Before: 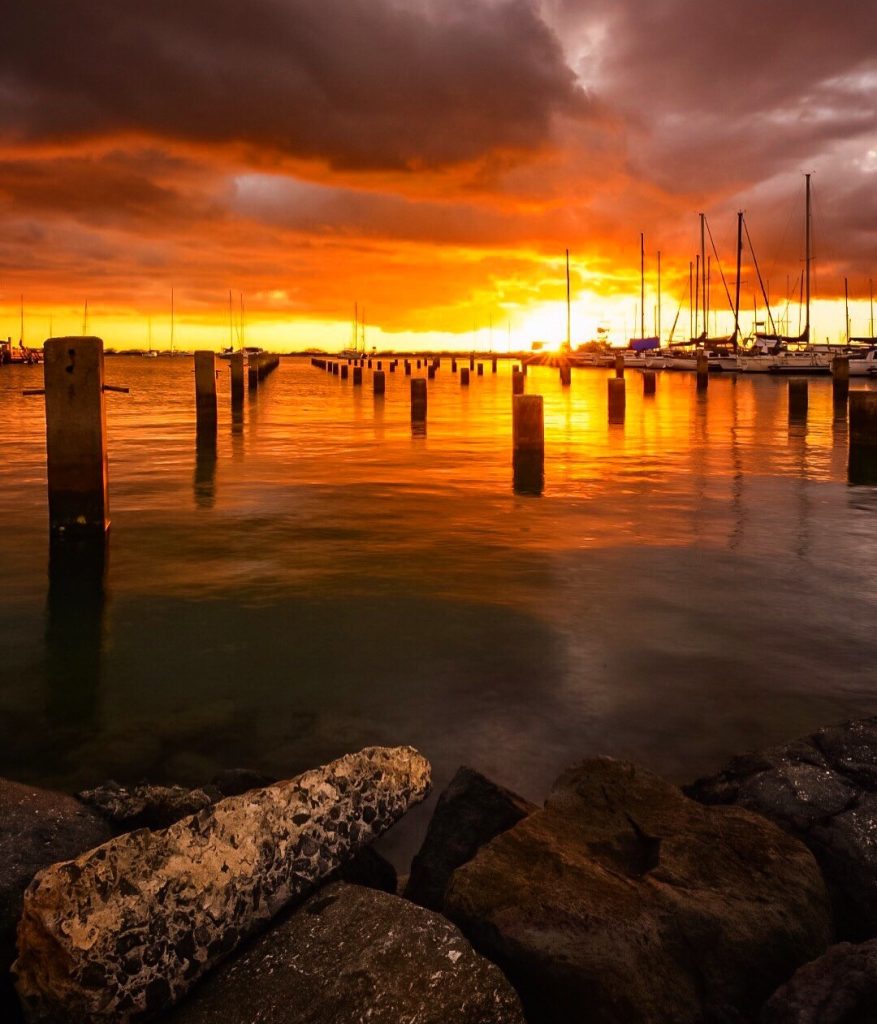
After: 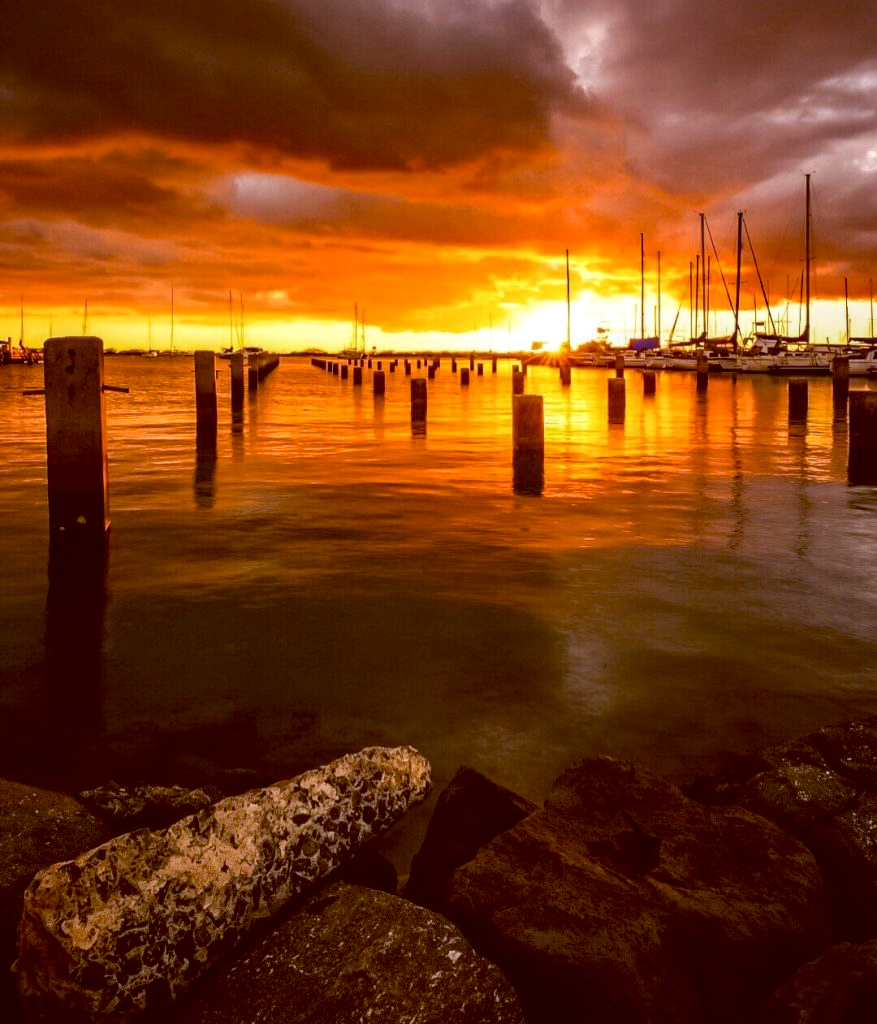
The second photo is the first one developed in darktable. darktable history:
color balance: lift [1, 1.015, 1.004, 0.985], gamma [1, 0.958, 0.971, 1.042], gain [1, 0.956, 0.977, 1.044]
local contrast: on, module defaults
